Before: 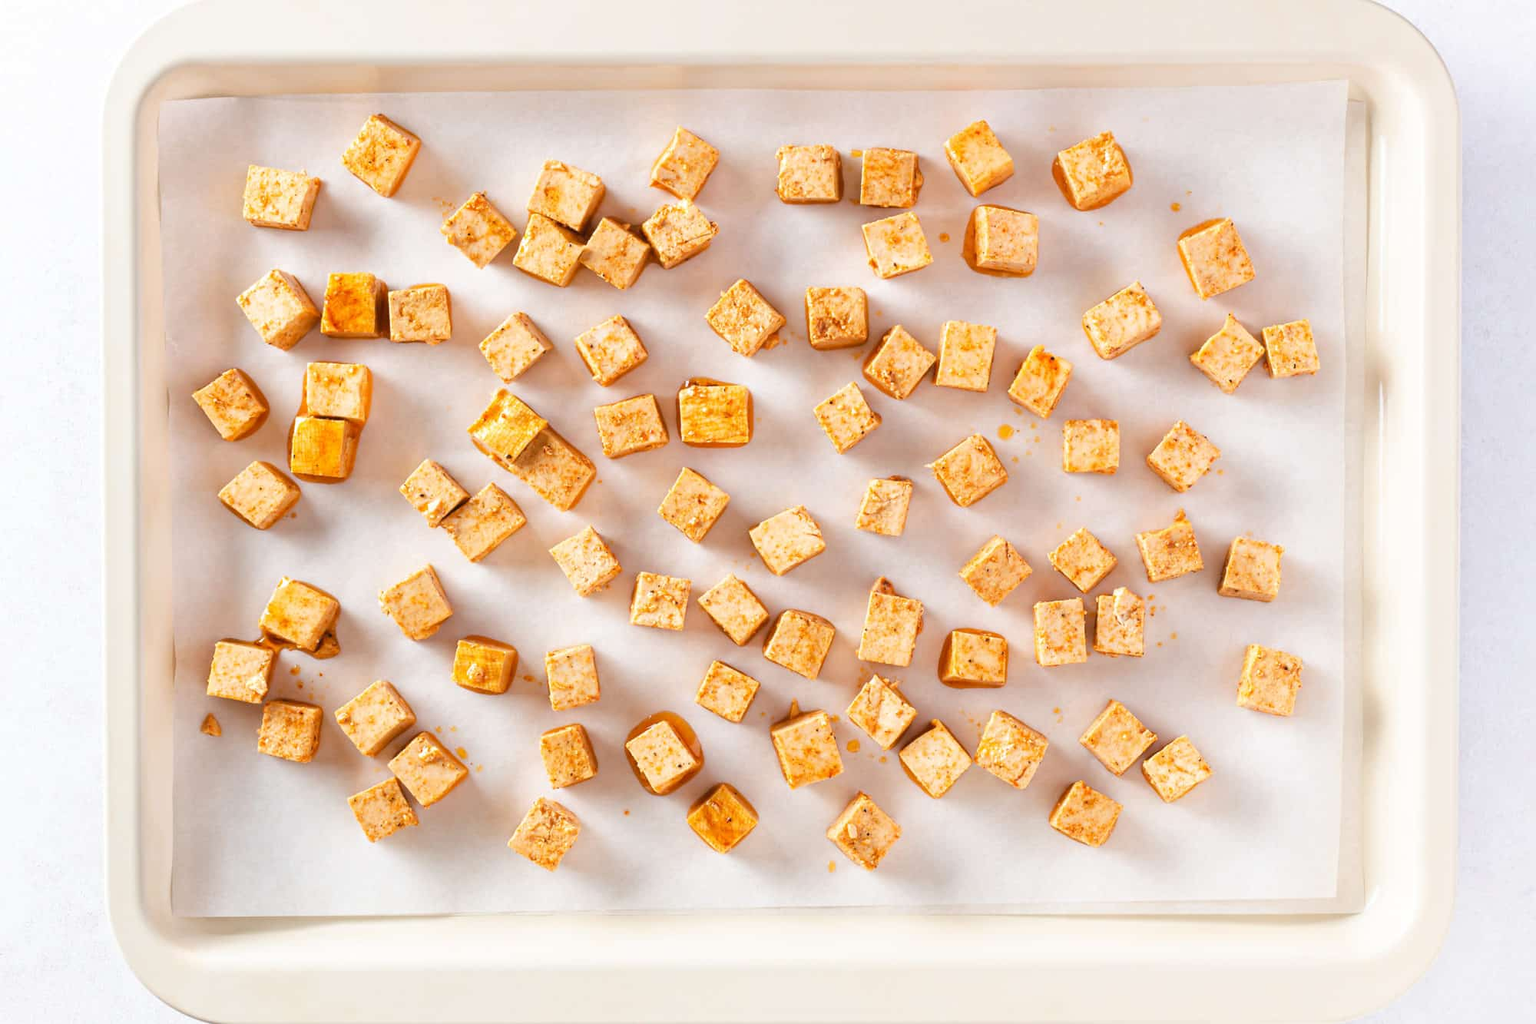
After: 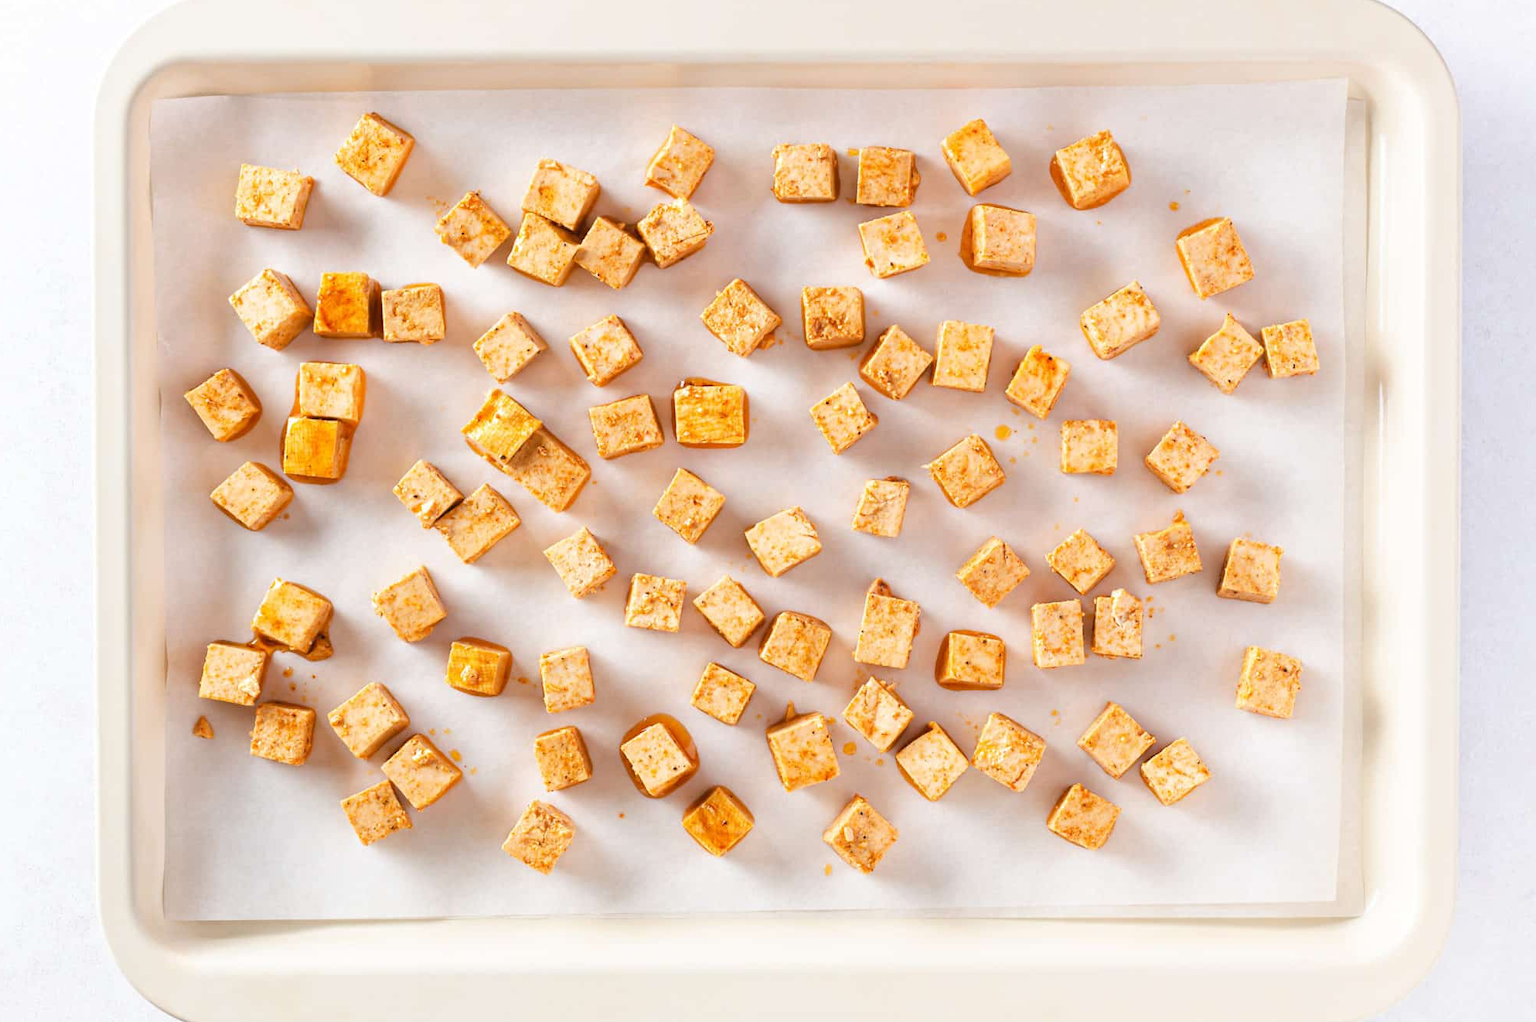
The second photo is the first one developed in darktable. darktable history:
crop and rotate: left 0.639%, top 0.289%, bottom 0.409%
